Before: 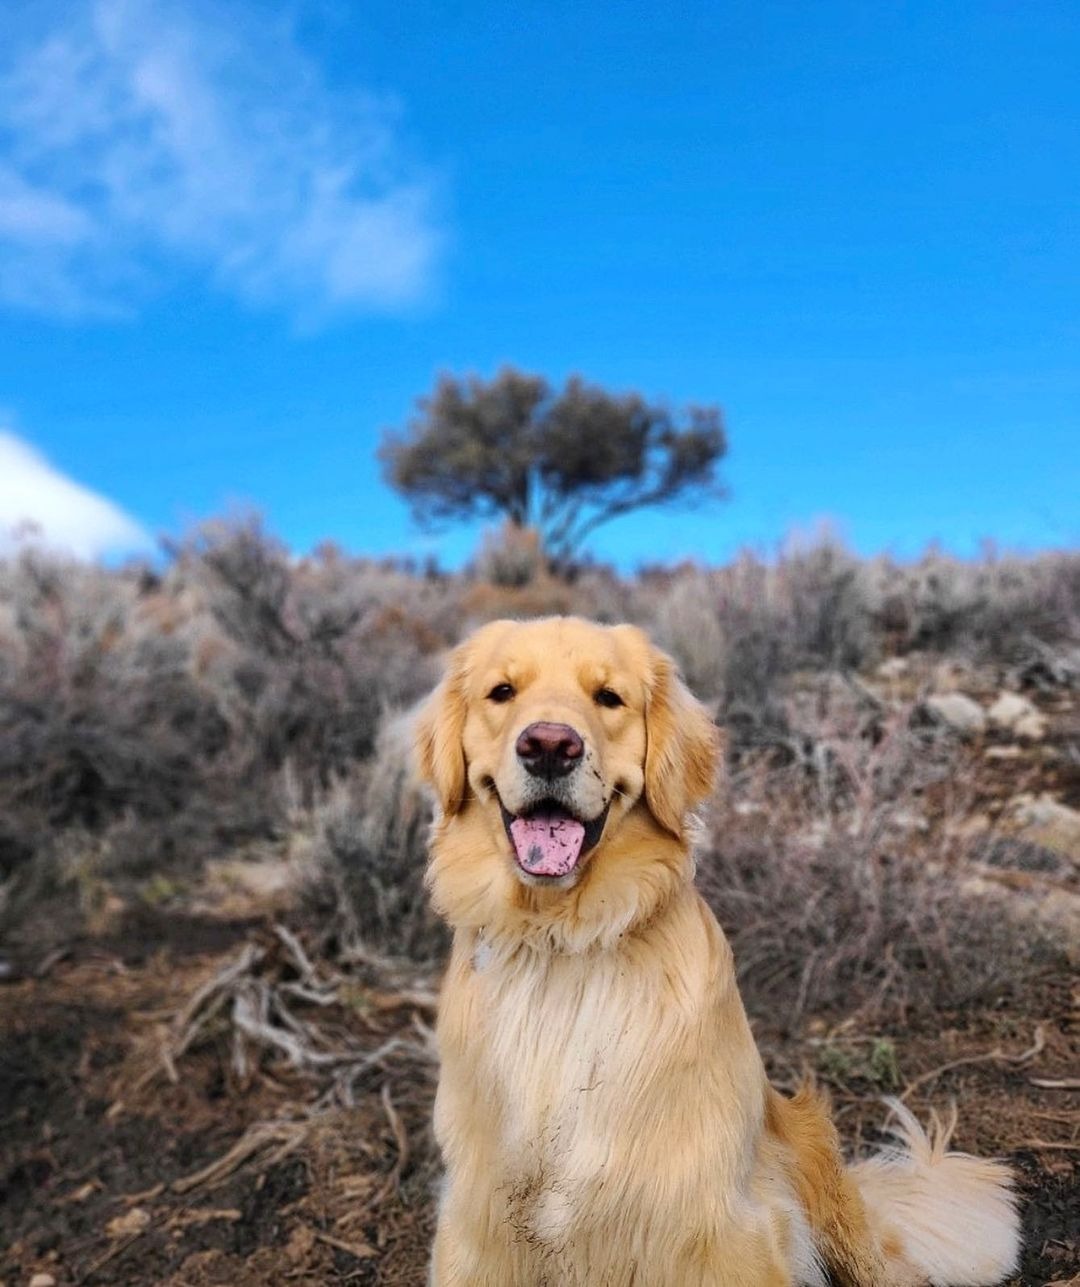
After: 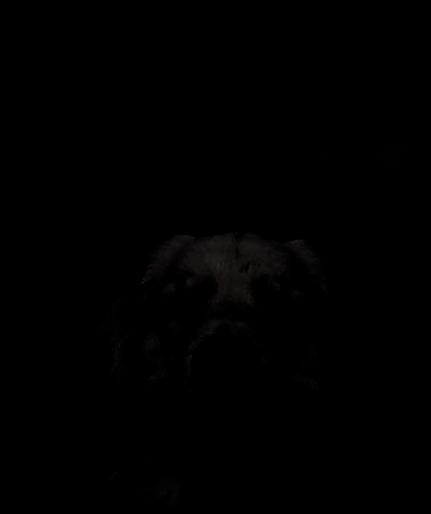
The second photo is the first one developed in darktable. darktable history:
contrast equalizer: y [[0.46, 0.454, 0.451, 0.451, 0.455, 0.46], [0.5 ×6], [0.5 ×6], [0 ×6], [0 ×6]]
sharpen: amount 0.2
color correction: highlights a* 15.46, highlights b* -20.56
levels: levels [0.721, 0.937, 0.997]
crop: left 30%, top 30%, right 30%, bottom 30%
local contrast: on, module defaults
